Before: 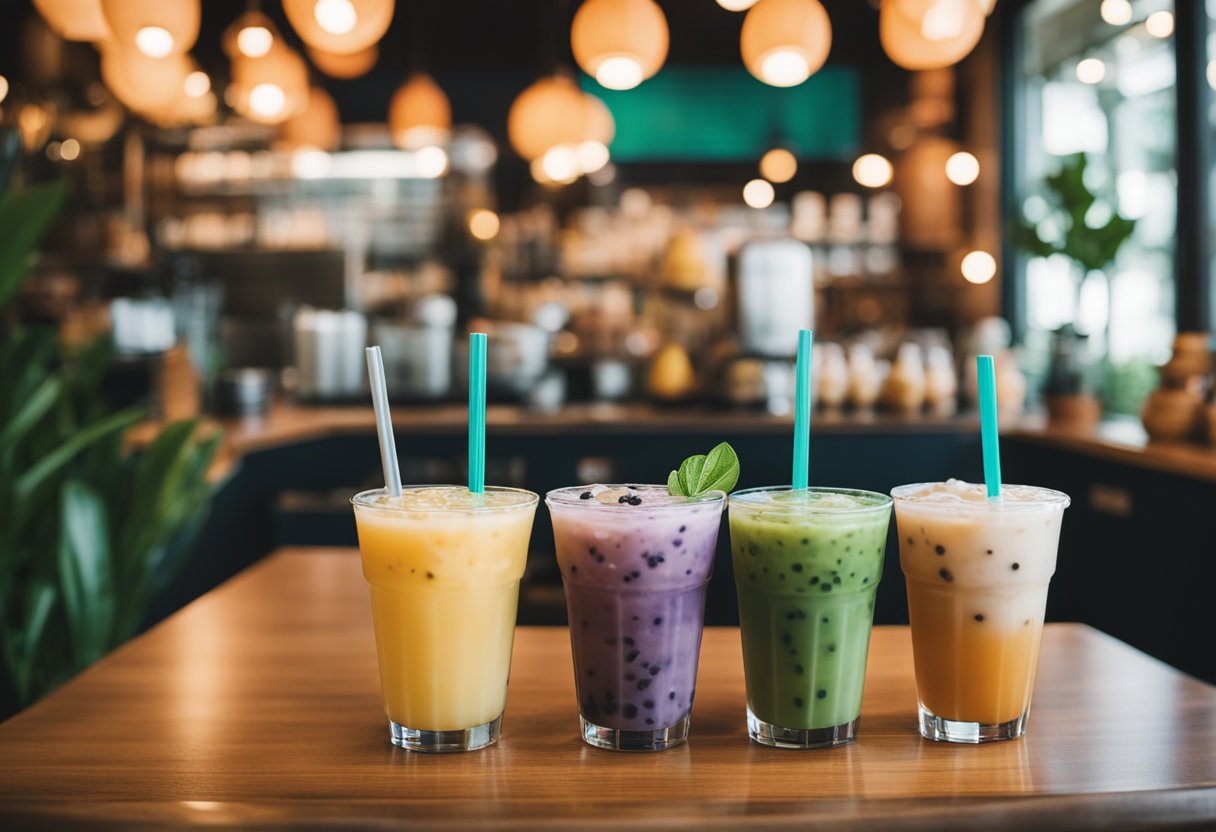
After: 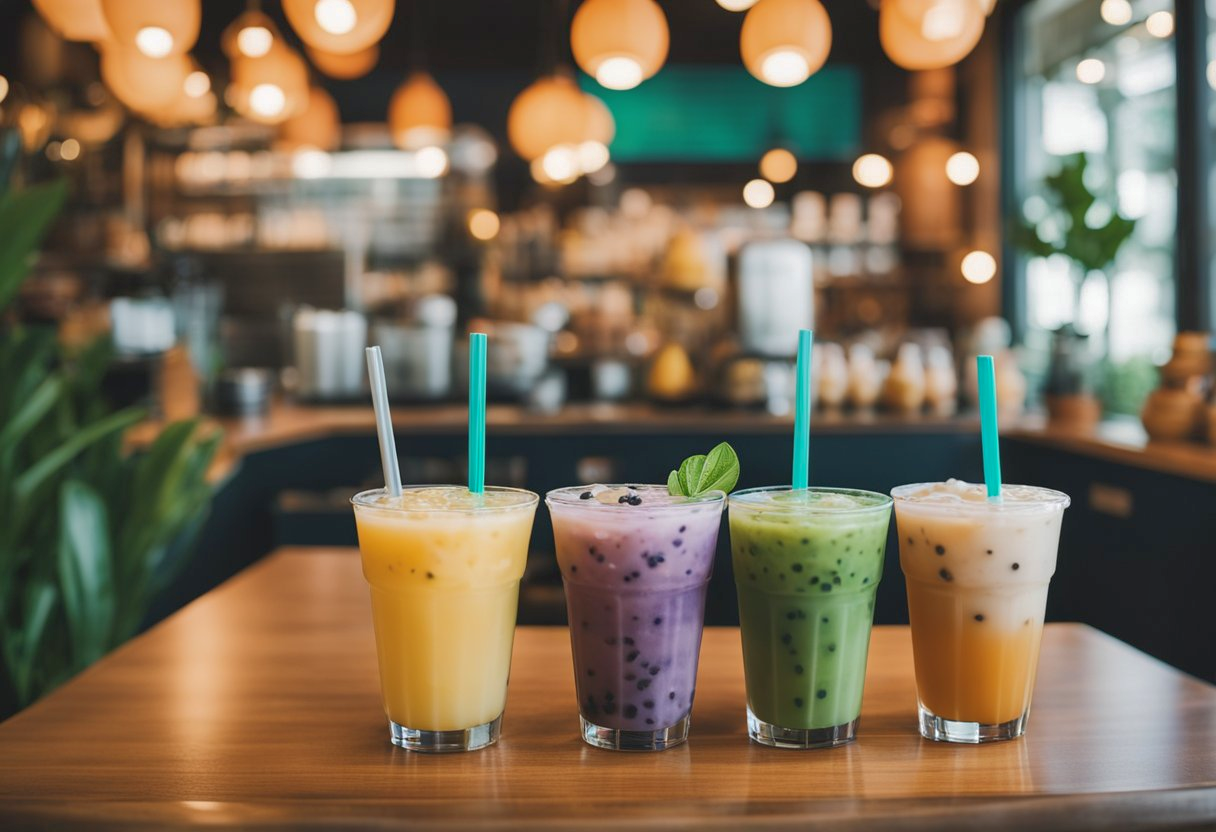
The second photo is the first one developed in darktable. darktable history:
shadows and highlights: highlights color adjustment 56.15%
